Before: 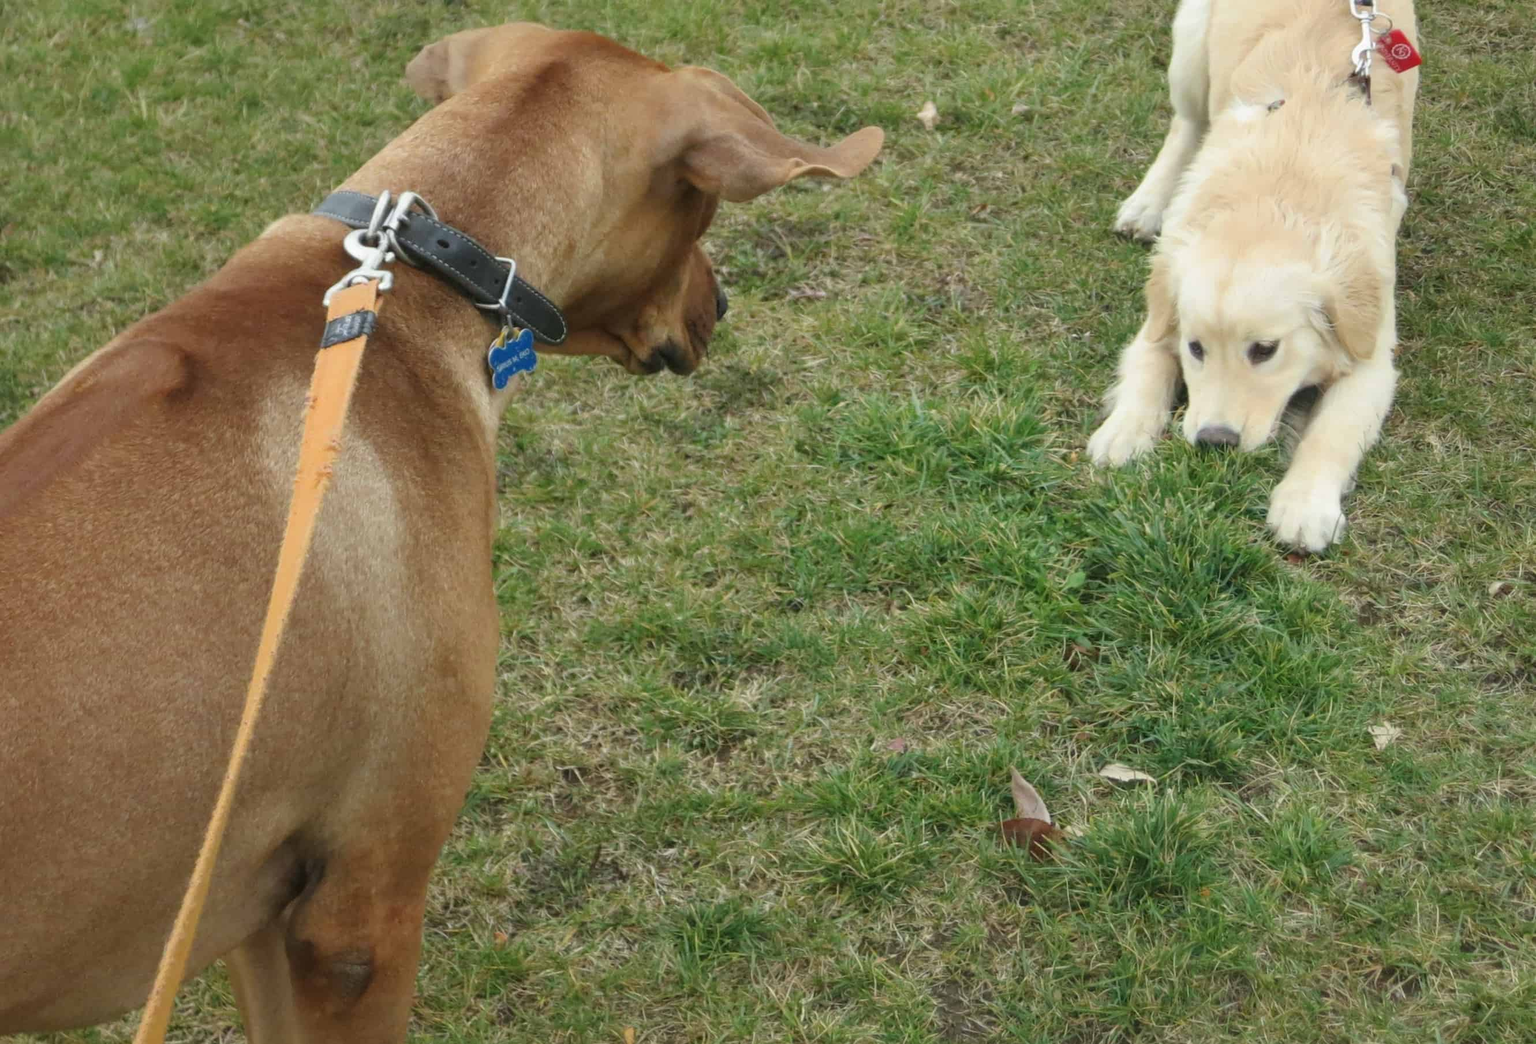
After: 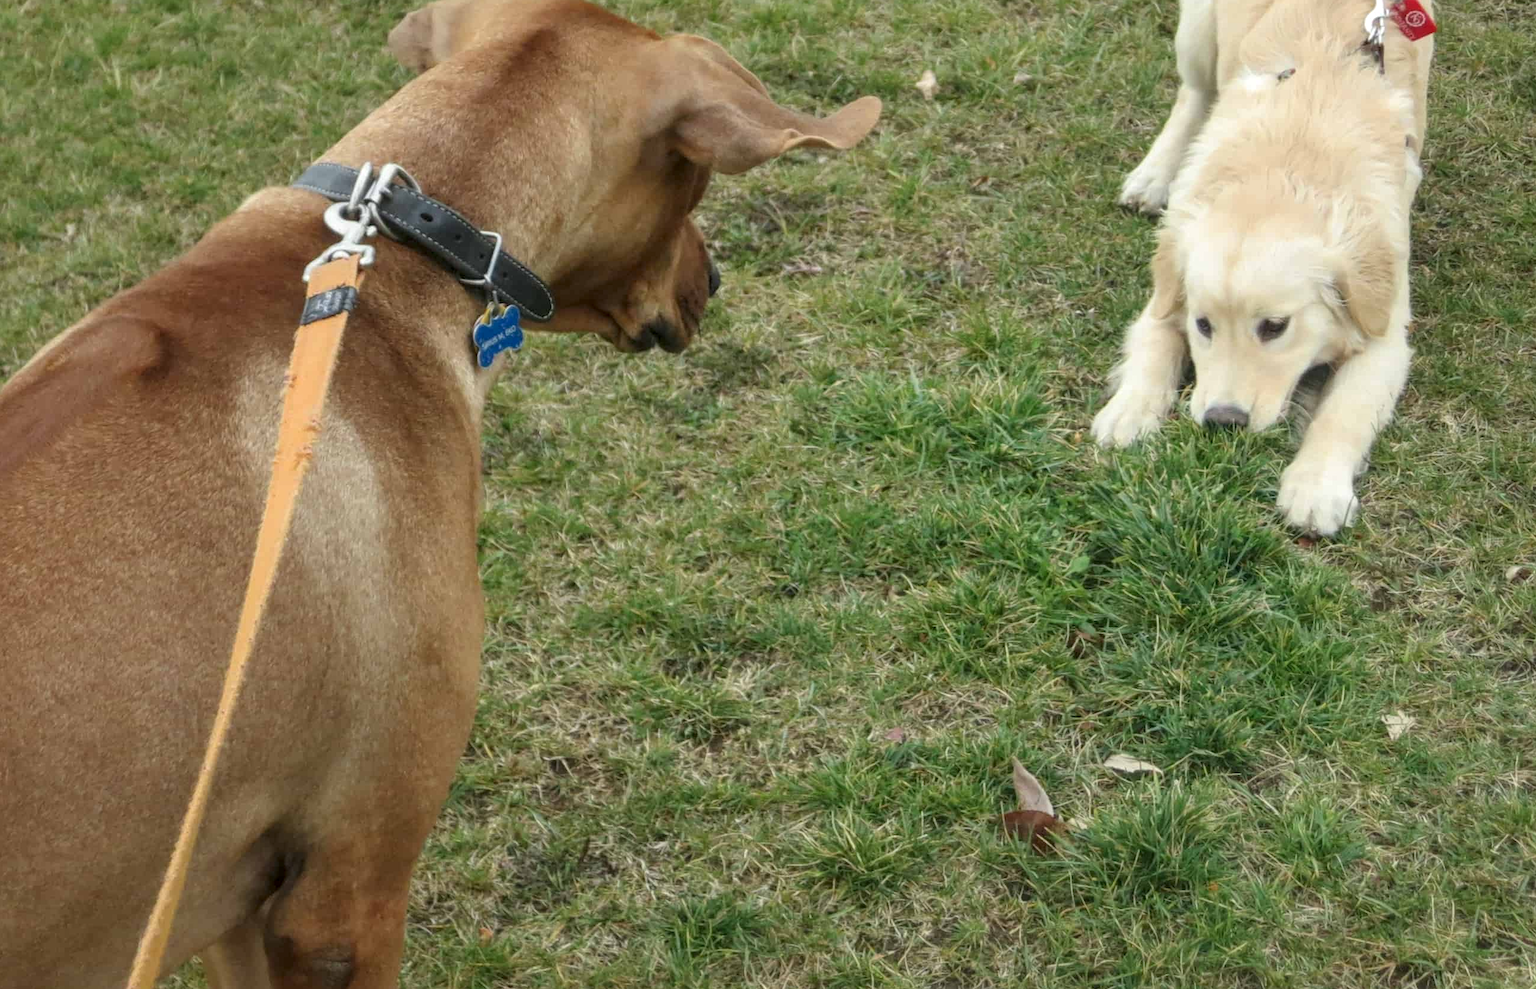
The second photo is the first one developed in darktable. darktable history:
crop: left 1.964%, top 3.251%, right 1.122%, bottom 4.933%
local contrast: on, module defaults
